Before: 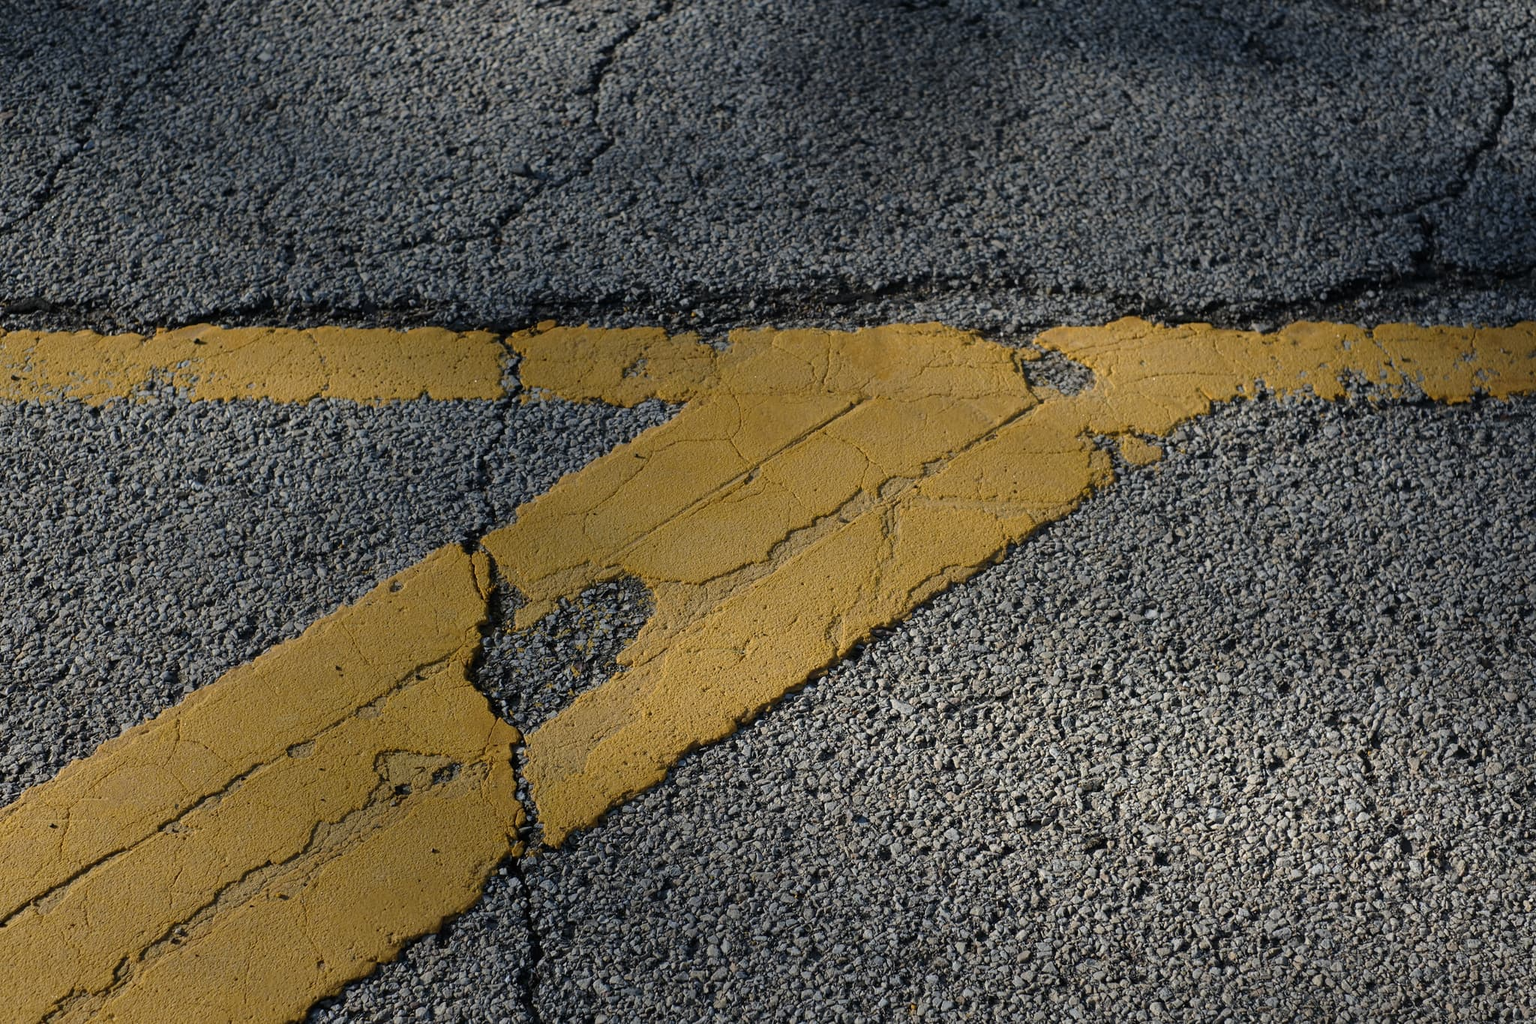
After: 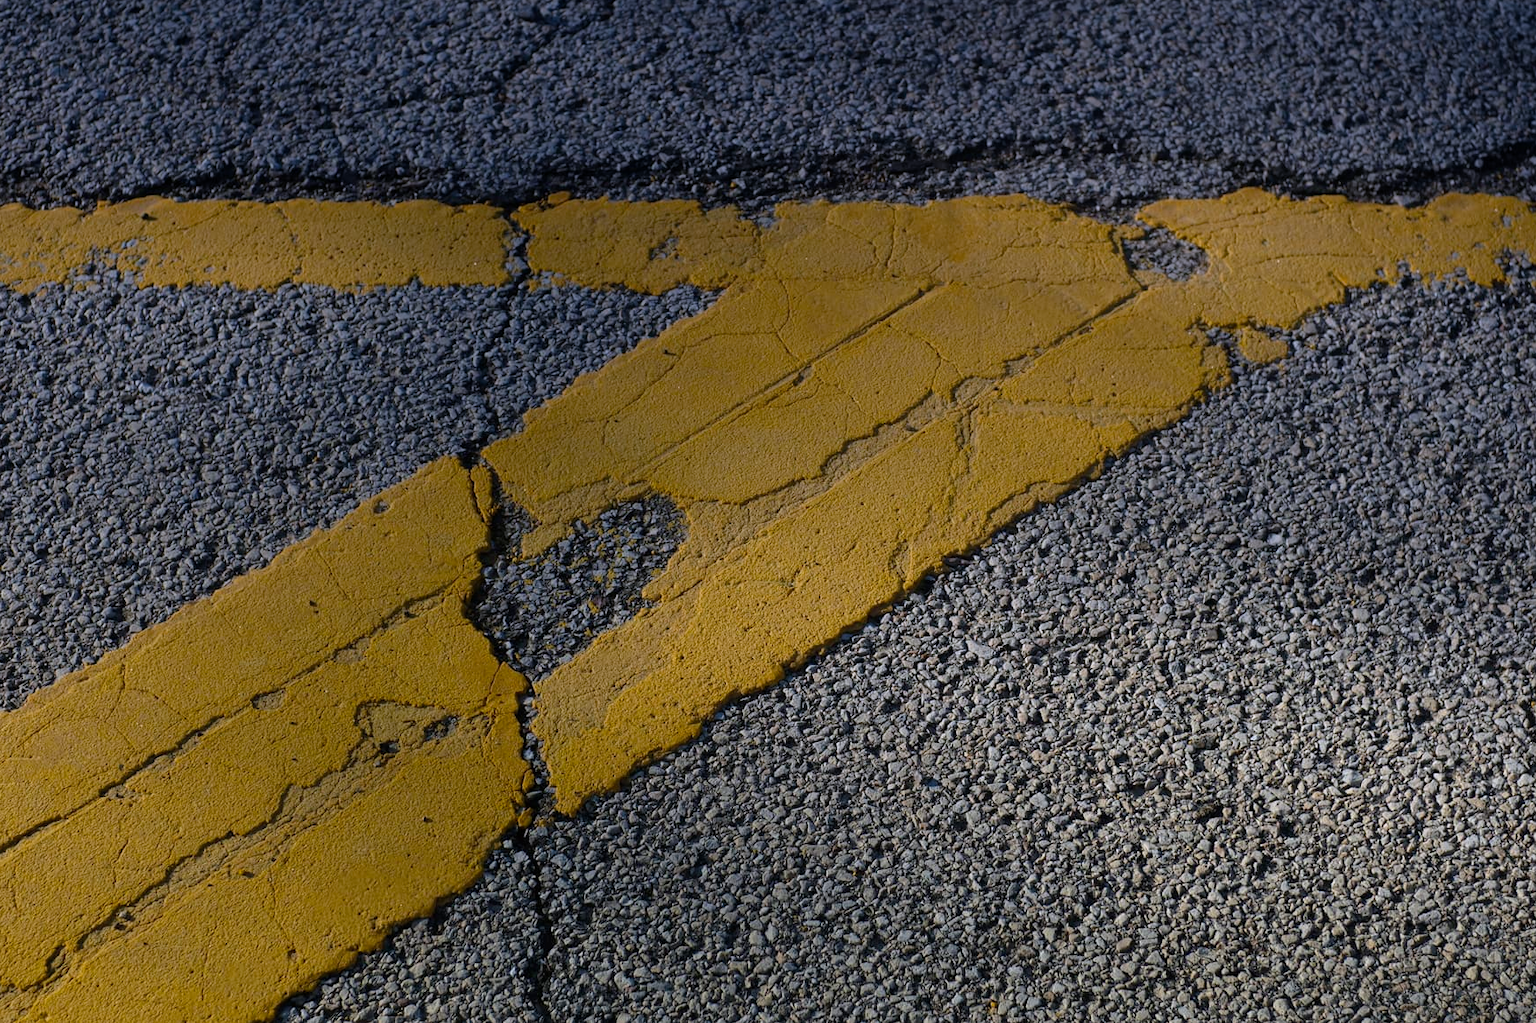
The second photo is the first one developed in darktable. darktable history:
graduated density: hue 238.83°, saturation 50%
color balance rgb: perceptual saturation grading › global saturation 20%, global vibrance 20%
crop and rotate: left 4.842%, top 15.51%, right 10.668%
